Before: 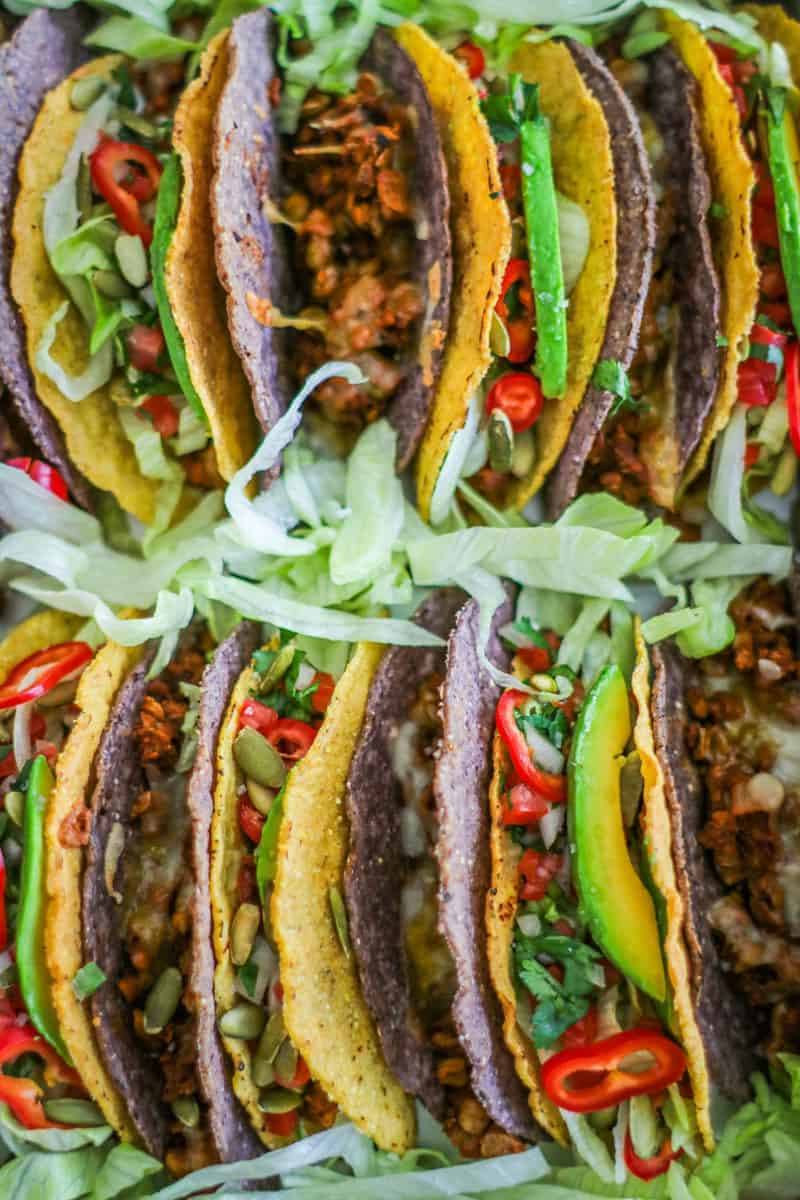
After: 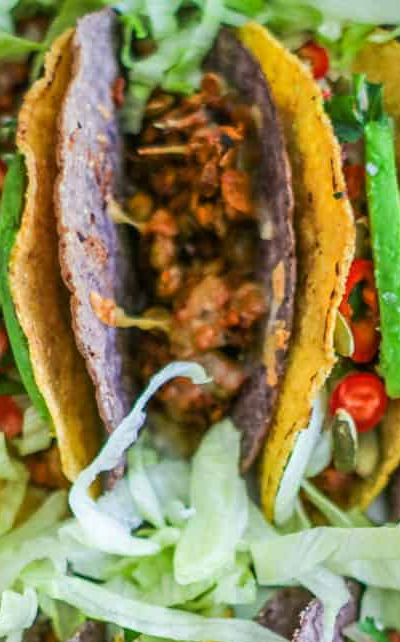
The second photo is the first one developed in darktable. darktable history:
crop: left 19.556%, right 30.401%, bottom 46.458%
tone curve: color space Lab, independent channels, preserve colors none
